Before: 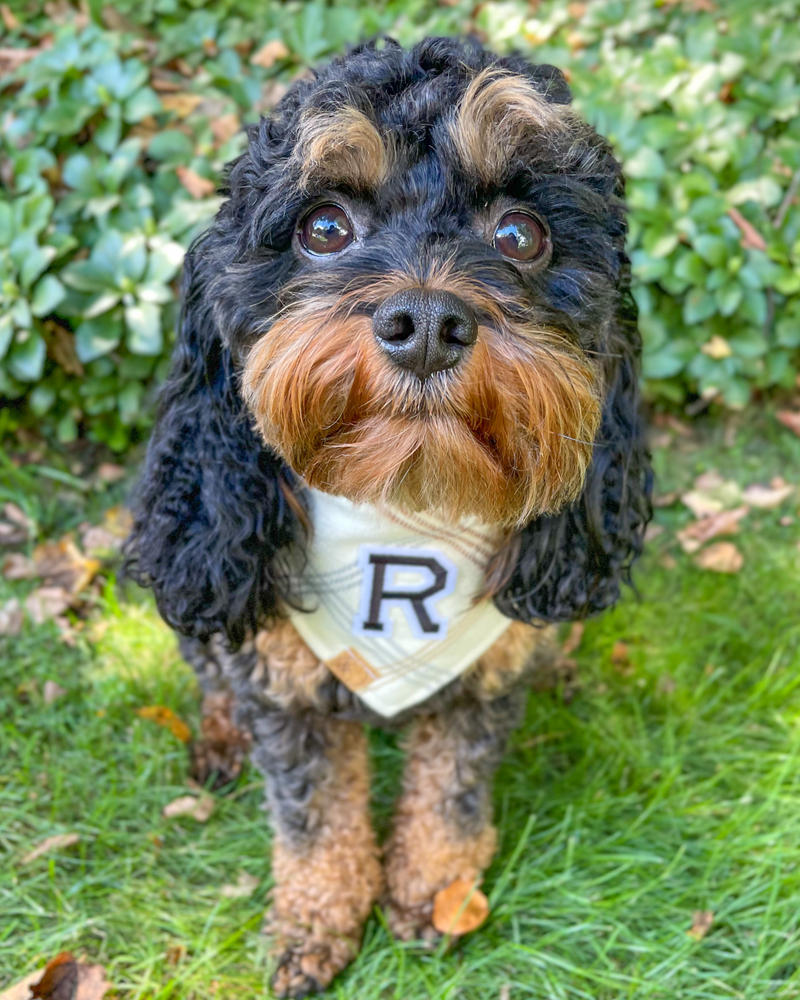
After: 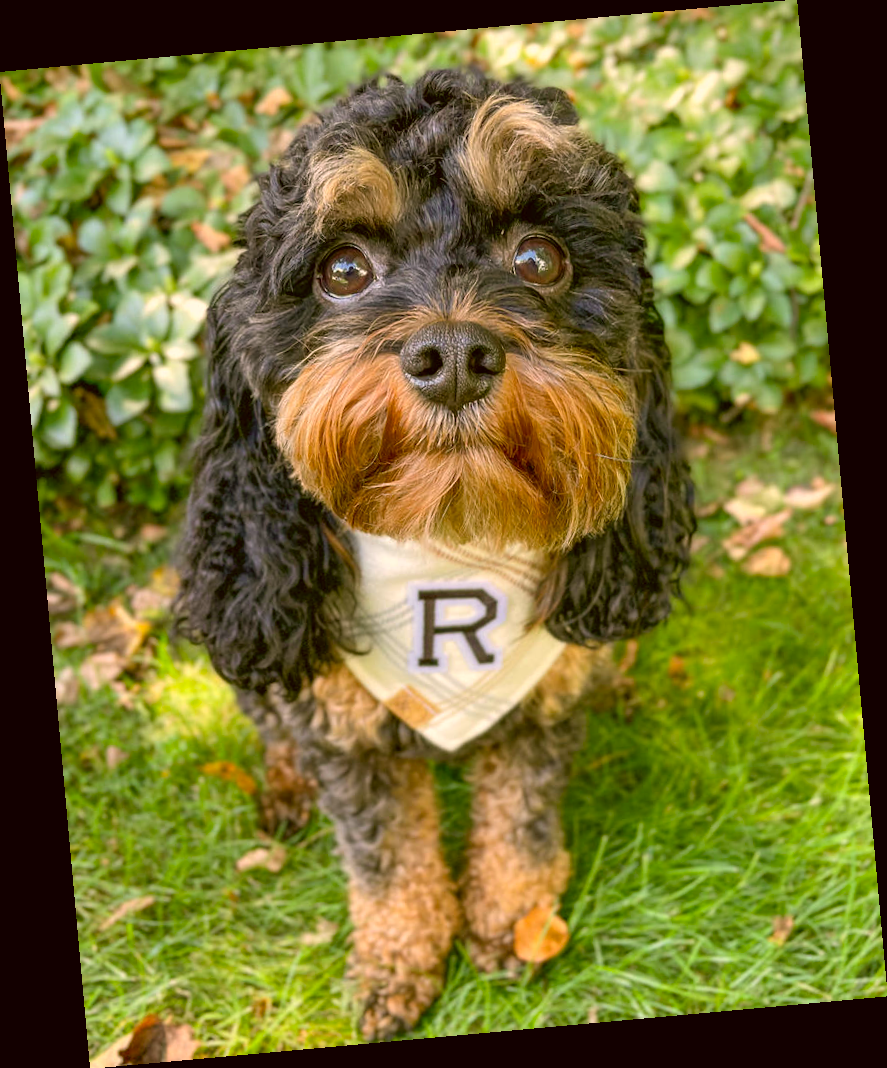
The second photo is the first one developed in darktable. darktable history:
color correction: highlights a* 8.98, highlights b* 15.09, shadows a* -0.49, shadows b* 26.52
tone equalizer: on, module defaults
rotate and perspective: rotation -5.2°, automatic cropping off
